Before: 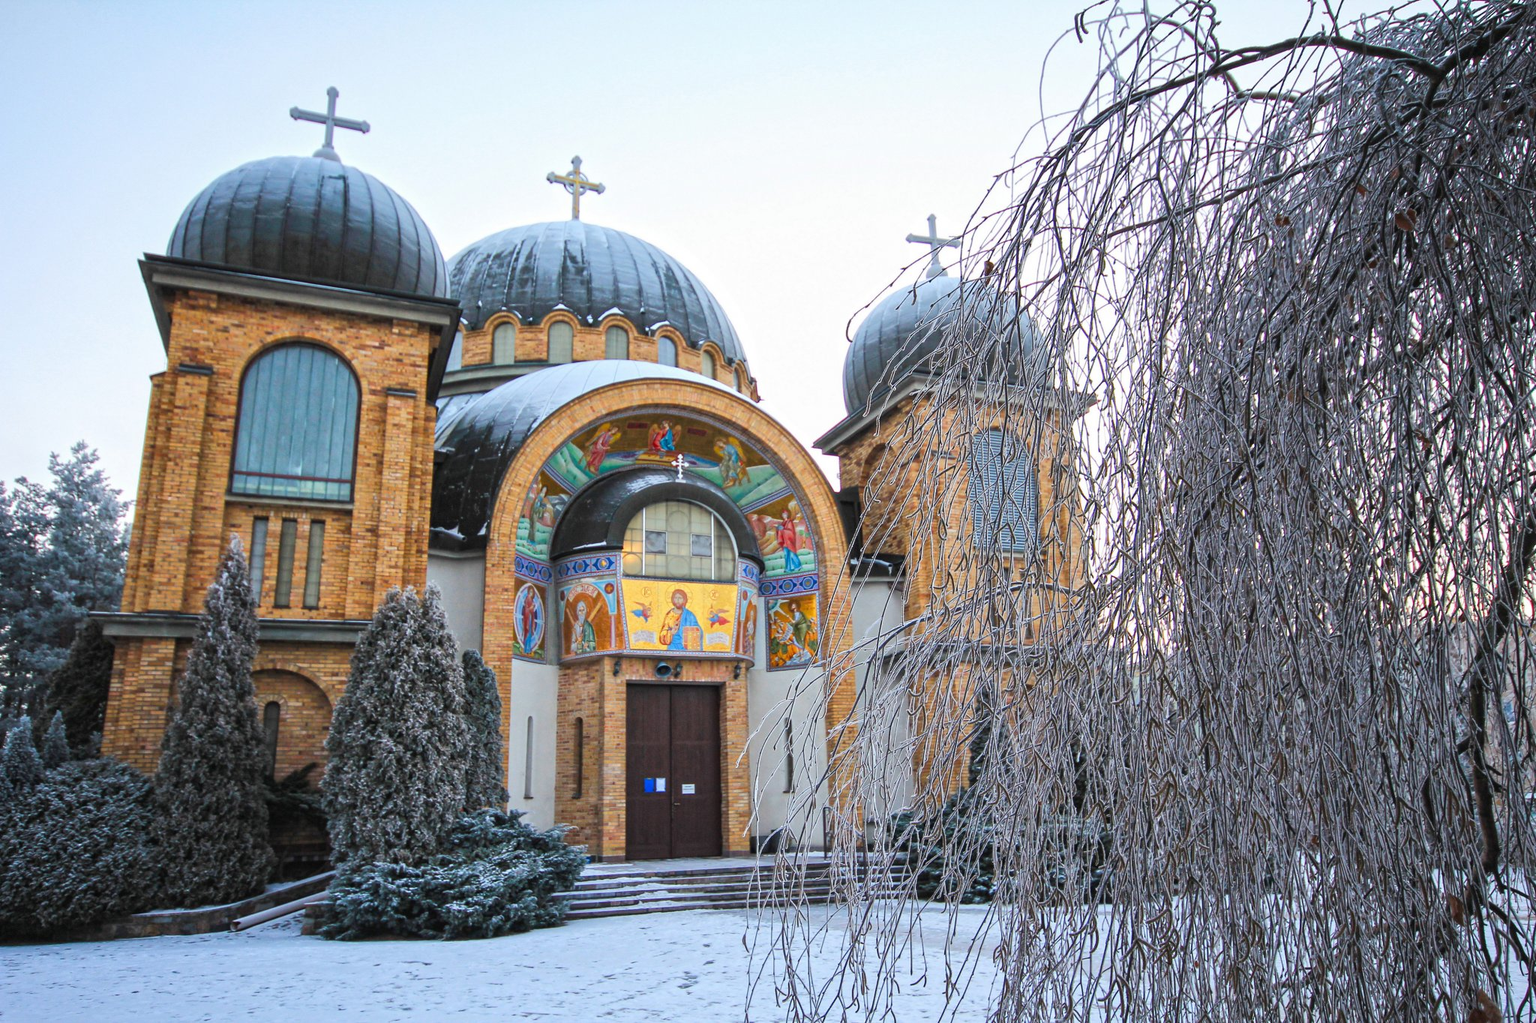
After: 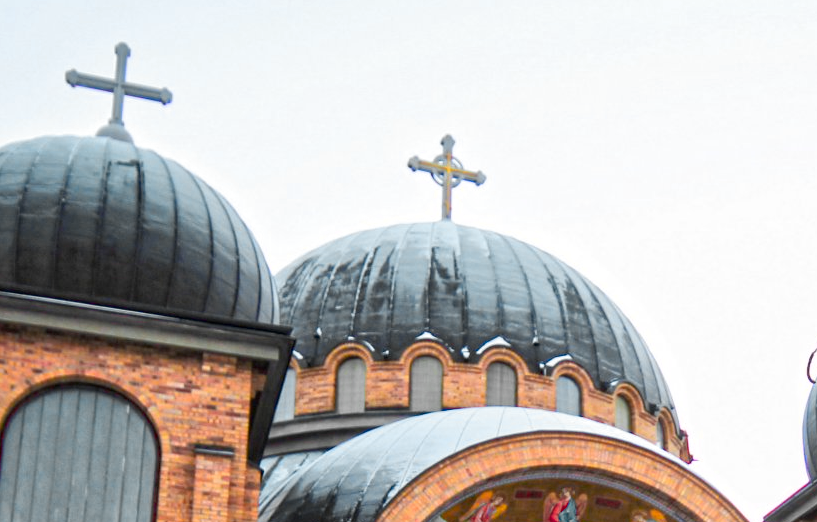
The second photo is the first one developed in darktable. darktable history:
haze removal: compatibility mode true, adaptive false
crop: left 15.68%, top 5.425%, right 44.393%, bottom 56.265%
color zones: curves: ch0 [(0.257, 0.558) (0.75, 0.565)]; ch1 [(0.004, 0.857) (0.14, 0.416) (0.257, 0.695) (0.442, 0.032) (0.736, 0.266) (0.891, 0.741)]; ch2 [(0, 0.623) (0.112, 0.436) (0.271, 0.474) (0.516, 0.64) (0.743, 0.286)]
